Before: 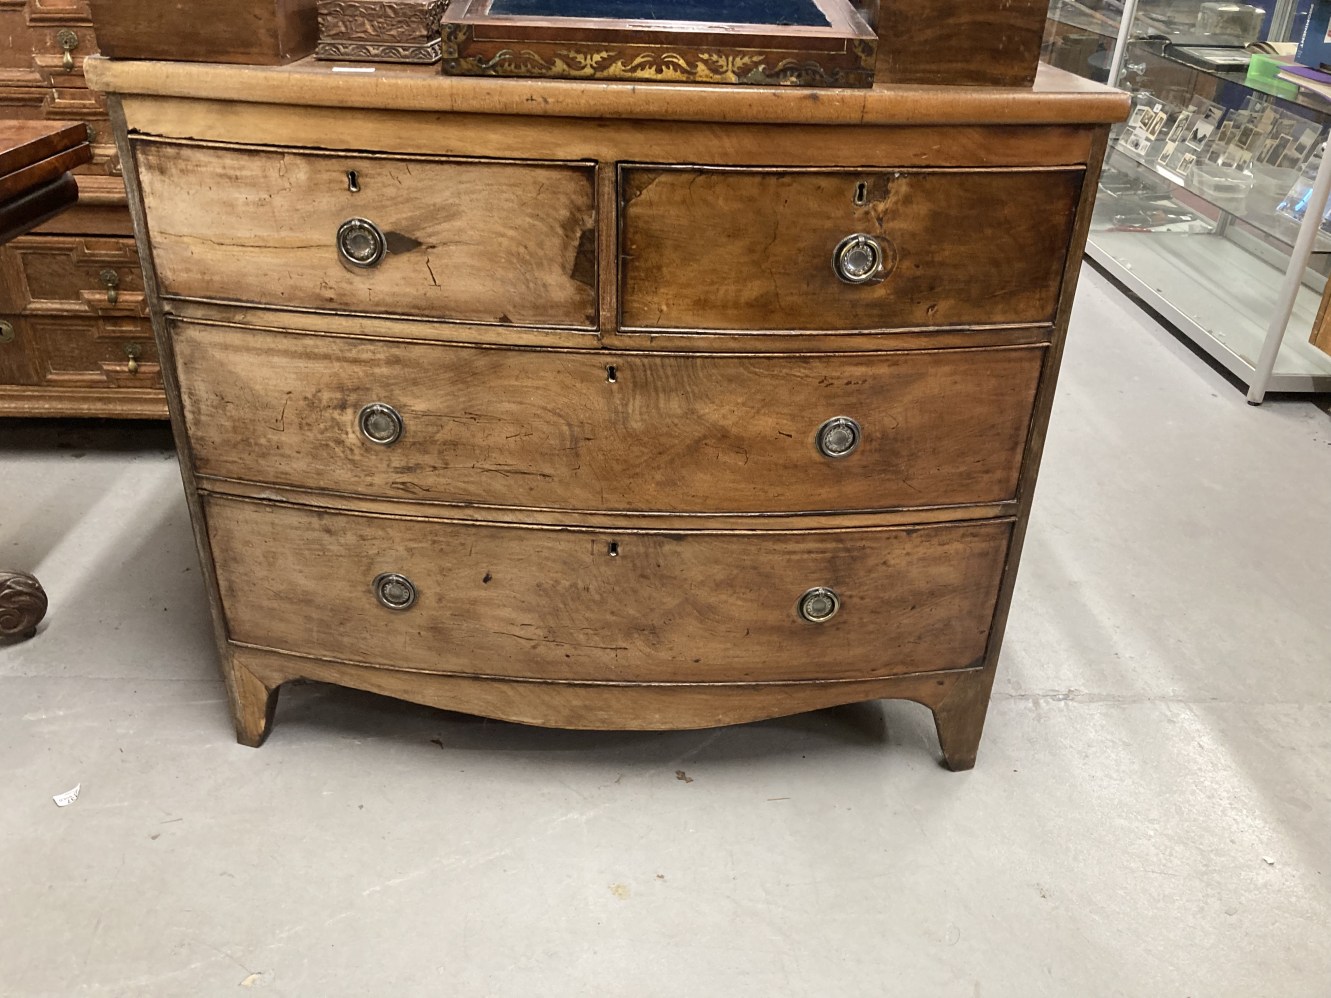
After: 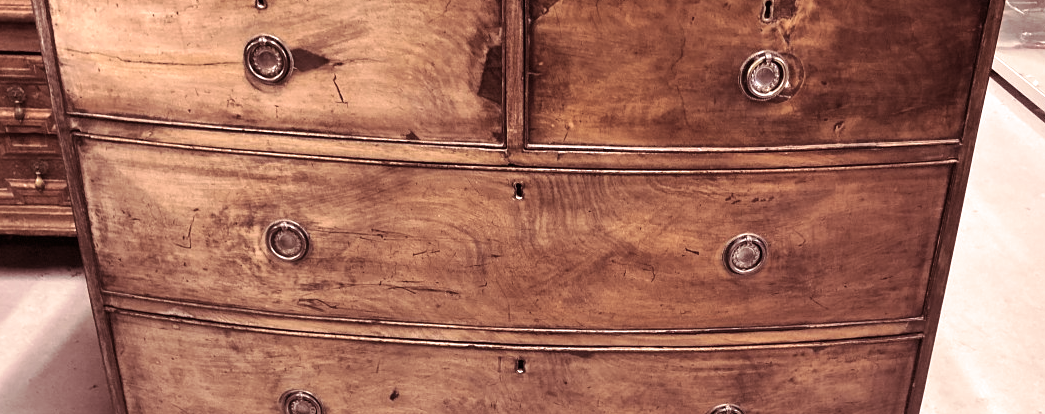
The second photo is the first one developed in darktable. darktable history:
contrast brightness saturation: contrast 0.11, saturation -0.17
split-toning: on, module defaults
shadows and highlights: radius 110.86, shadows 51.09, white point adjustment 9.16, highlights -4.17, highlights color adjustment 32.2%, soften with gaussian
crop: left 7.036%, top 18.398%, right 14.379%, bottom 40.043%
color correction: highlights a* 14.52, highlights b* 4.84
